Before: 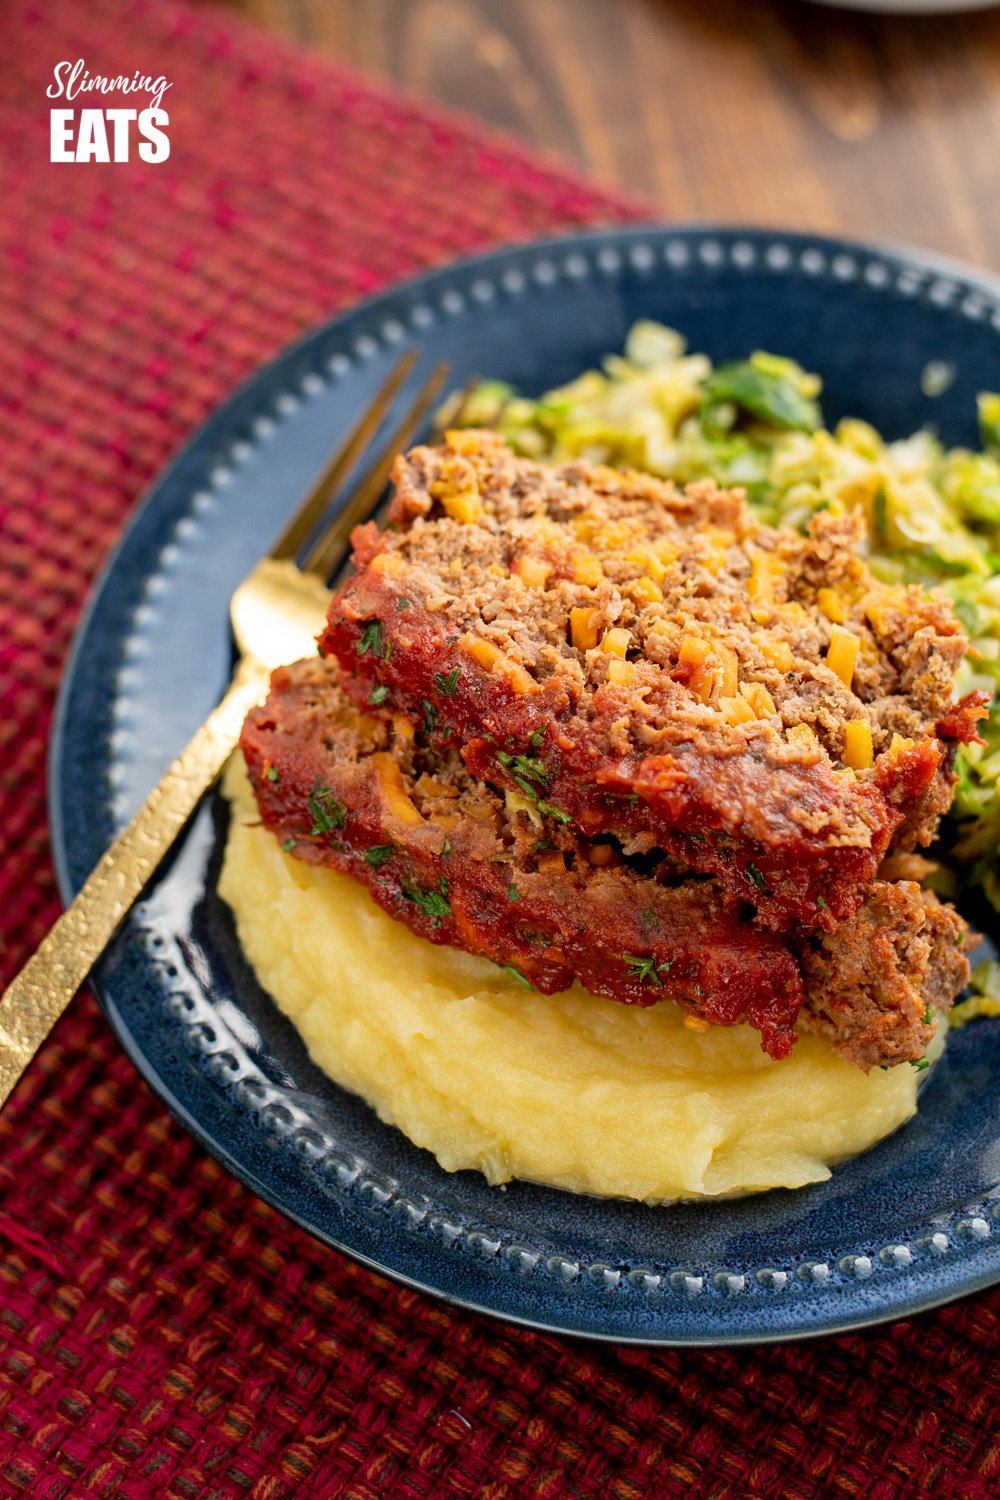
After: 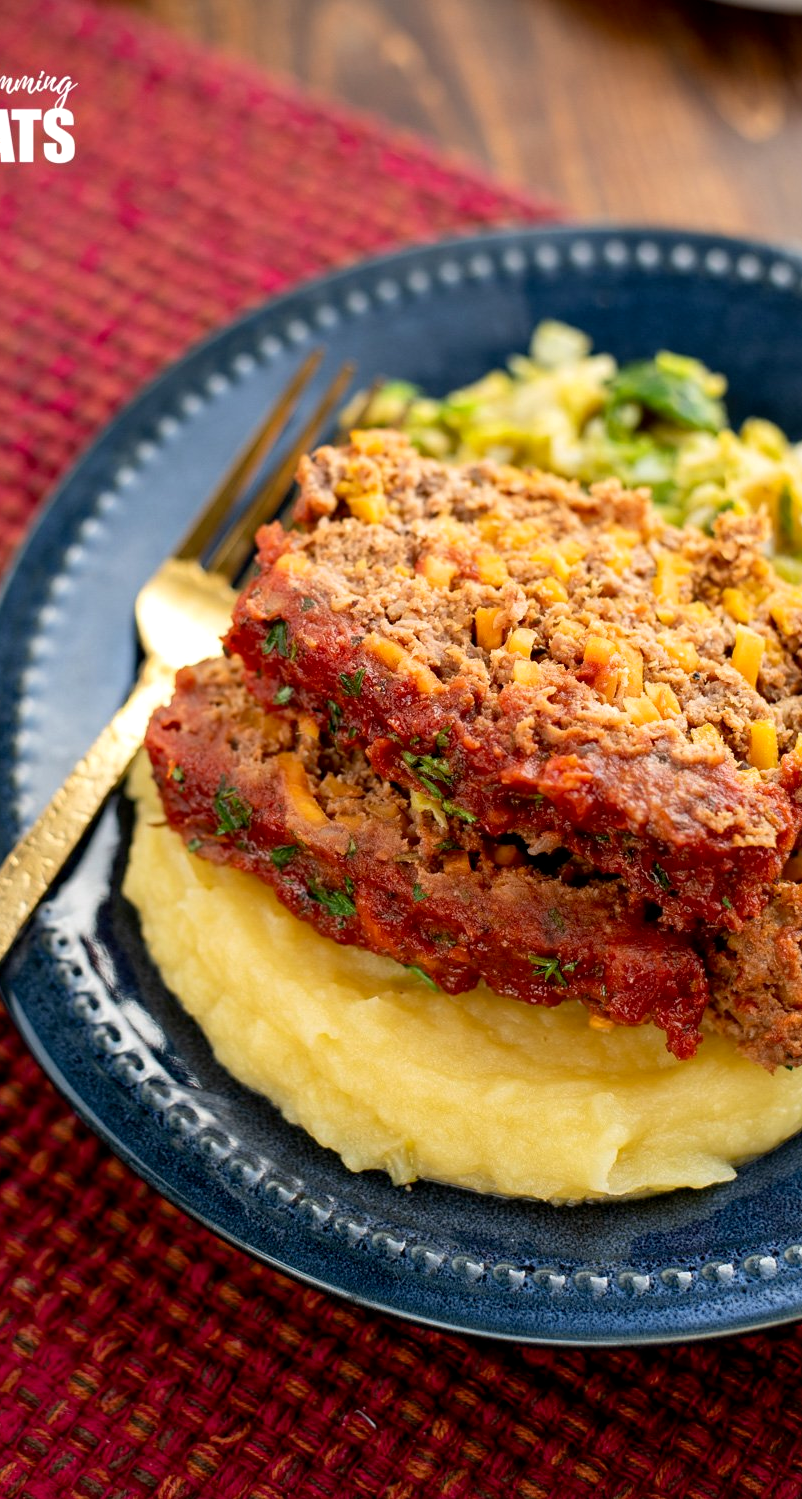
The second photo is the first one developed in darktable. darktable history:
exposure: black level correction 0.002, exposure 0.146 EV, compensate highlight preservation false
crop and rotate: left 9.508%, right 10.229%
